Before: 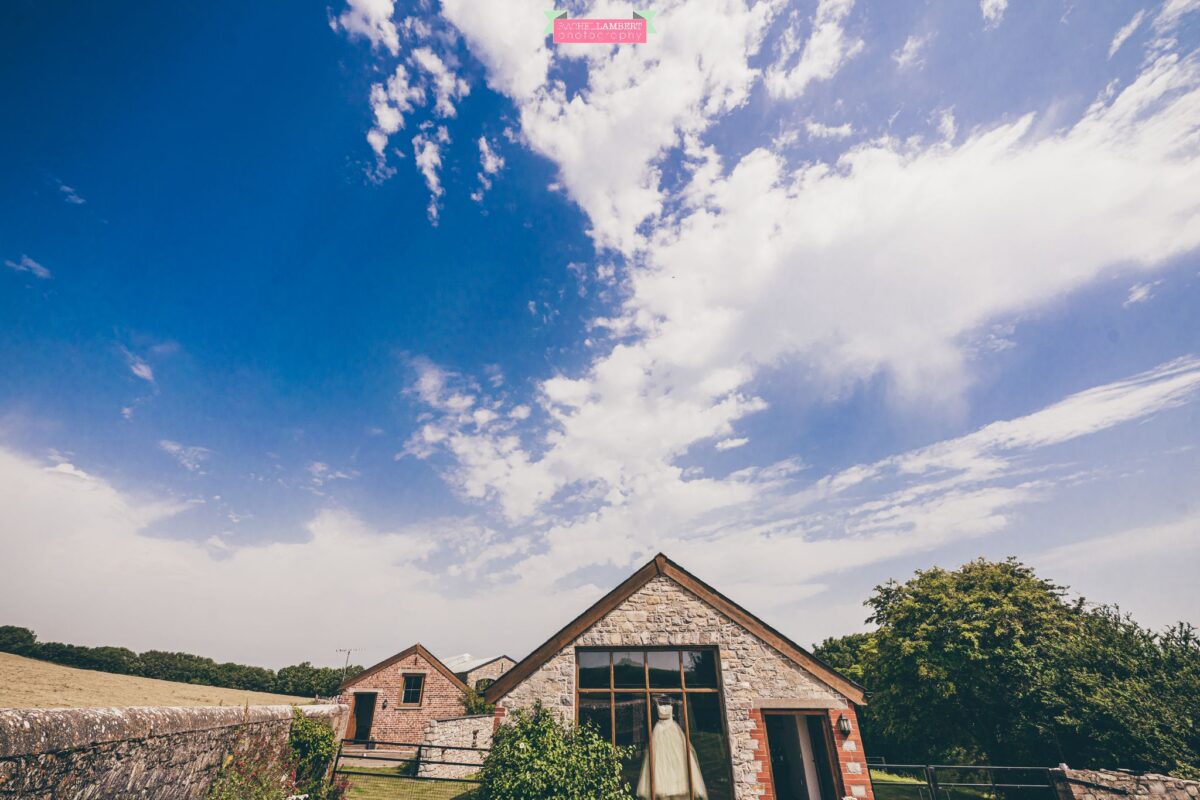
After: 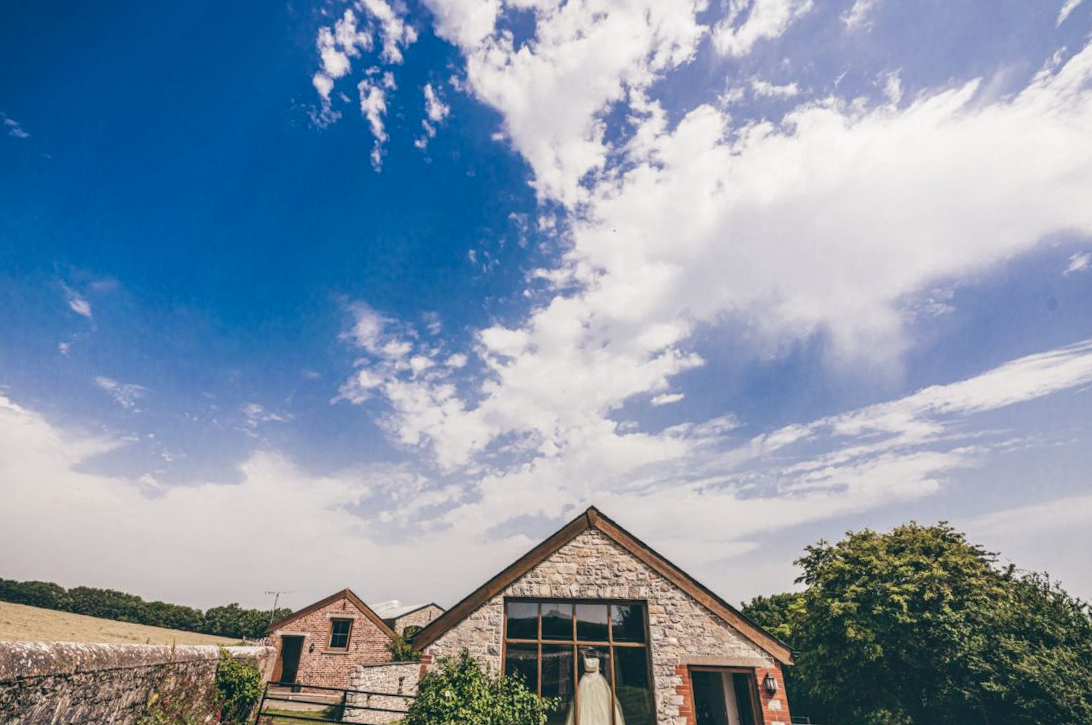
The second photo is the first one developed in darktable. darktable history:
crop and rotate: angle -1.9°, left 3.092%, top 4.087%, right 1.418%, bottom 0.703%
local contrast: on, module defaults
